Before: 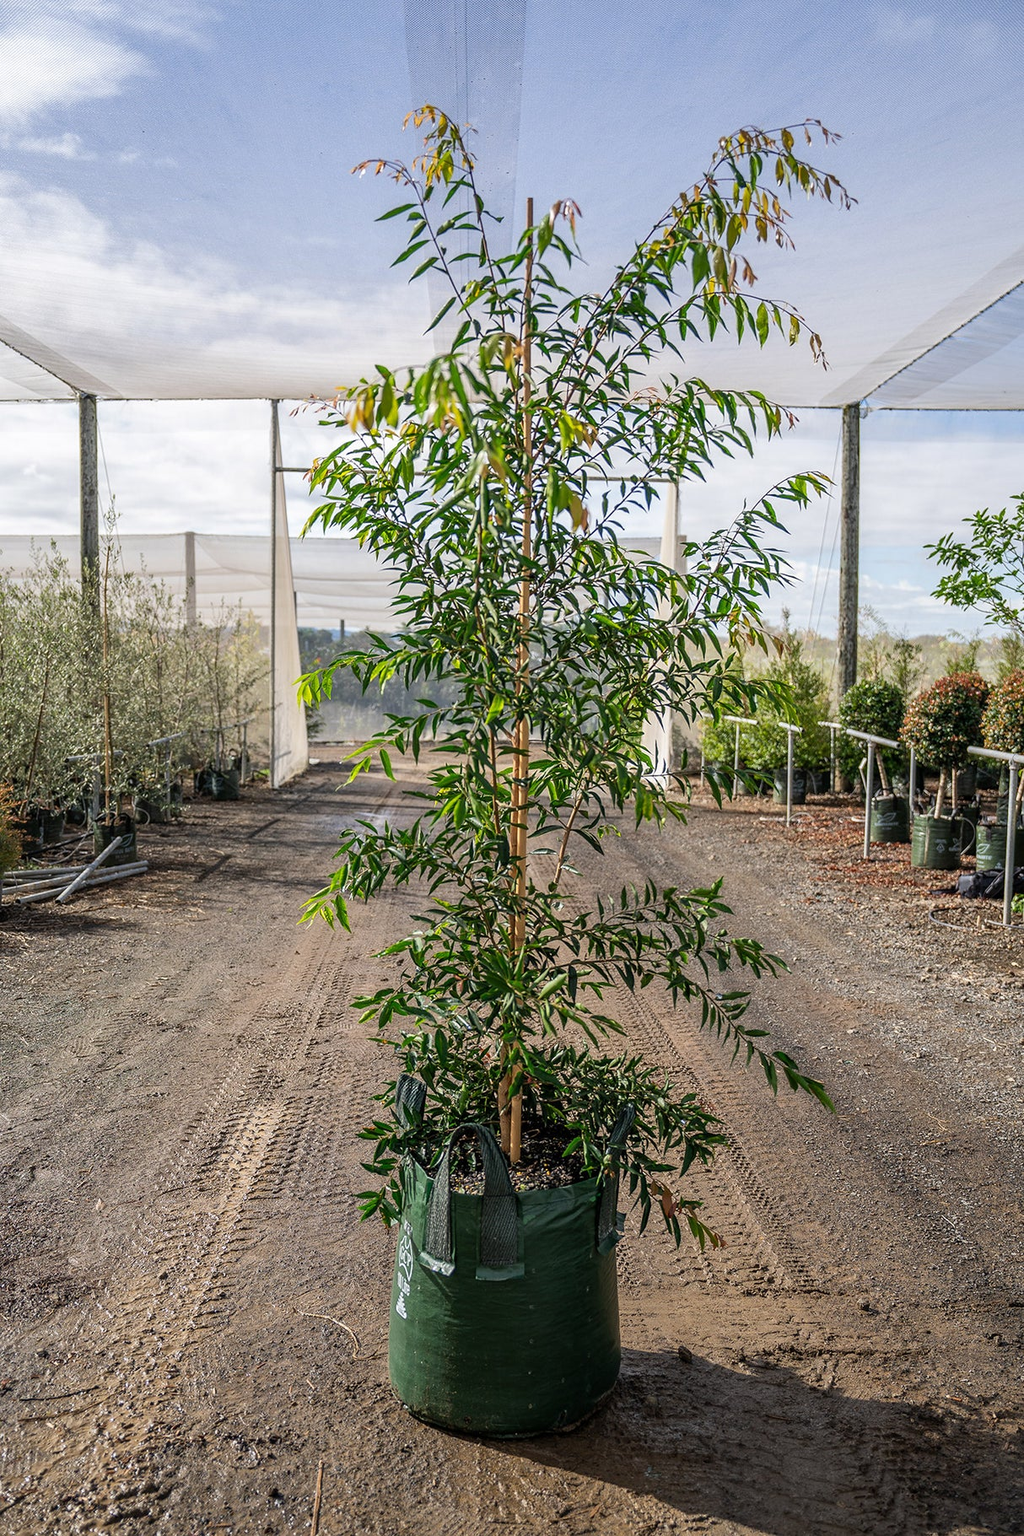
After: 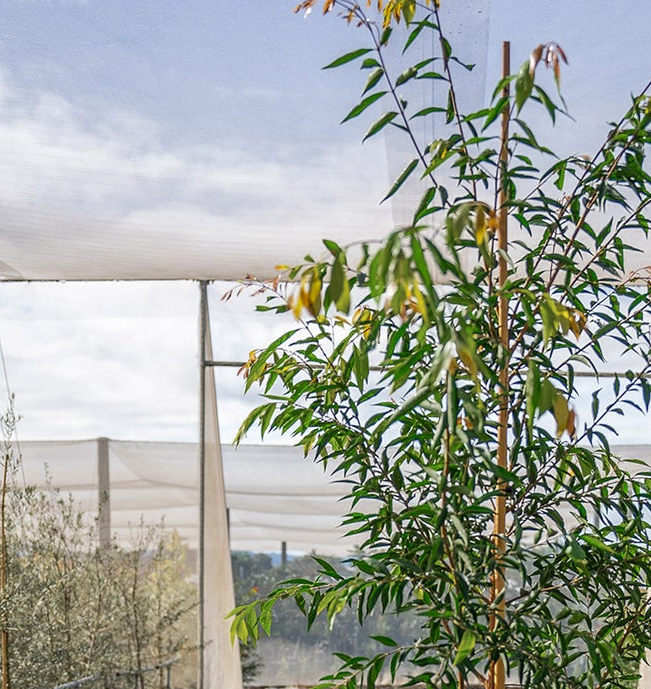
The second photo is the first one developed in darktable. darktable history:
crop: left 10.121%, top 10.631%, right 36.218%, bottom 51.526%
color zones: curves: ch0 [(0.11, 0.396) (0.195, 0.36) (0.25, 0.5) (0.303, 0.412) (0.357, 0.544) (0.75, 0.5) (0.967, 0.328)]; ch1 [(0, 0.468) (0.112, 0.512) (0.202, 0.6) (0.25, 0.5) (0.307, 0.352) (0.357, 0.544) (0.75, 0.5) (0.963, 0.524)]
